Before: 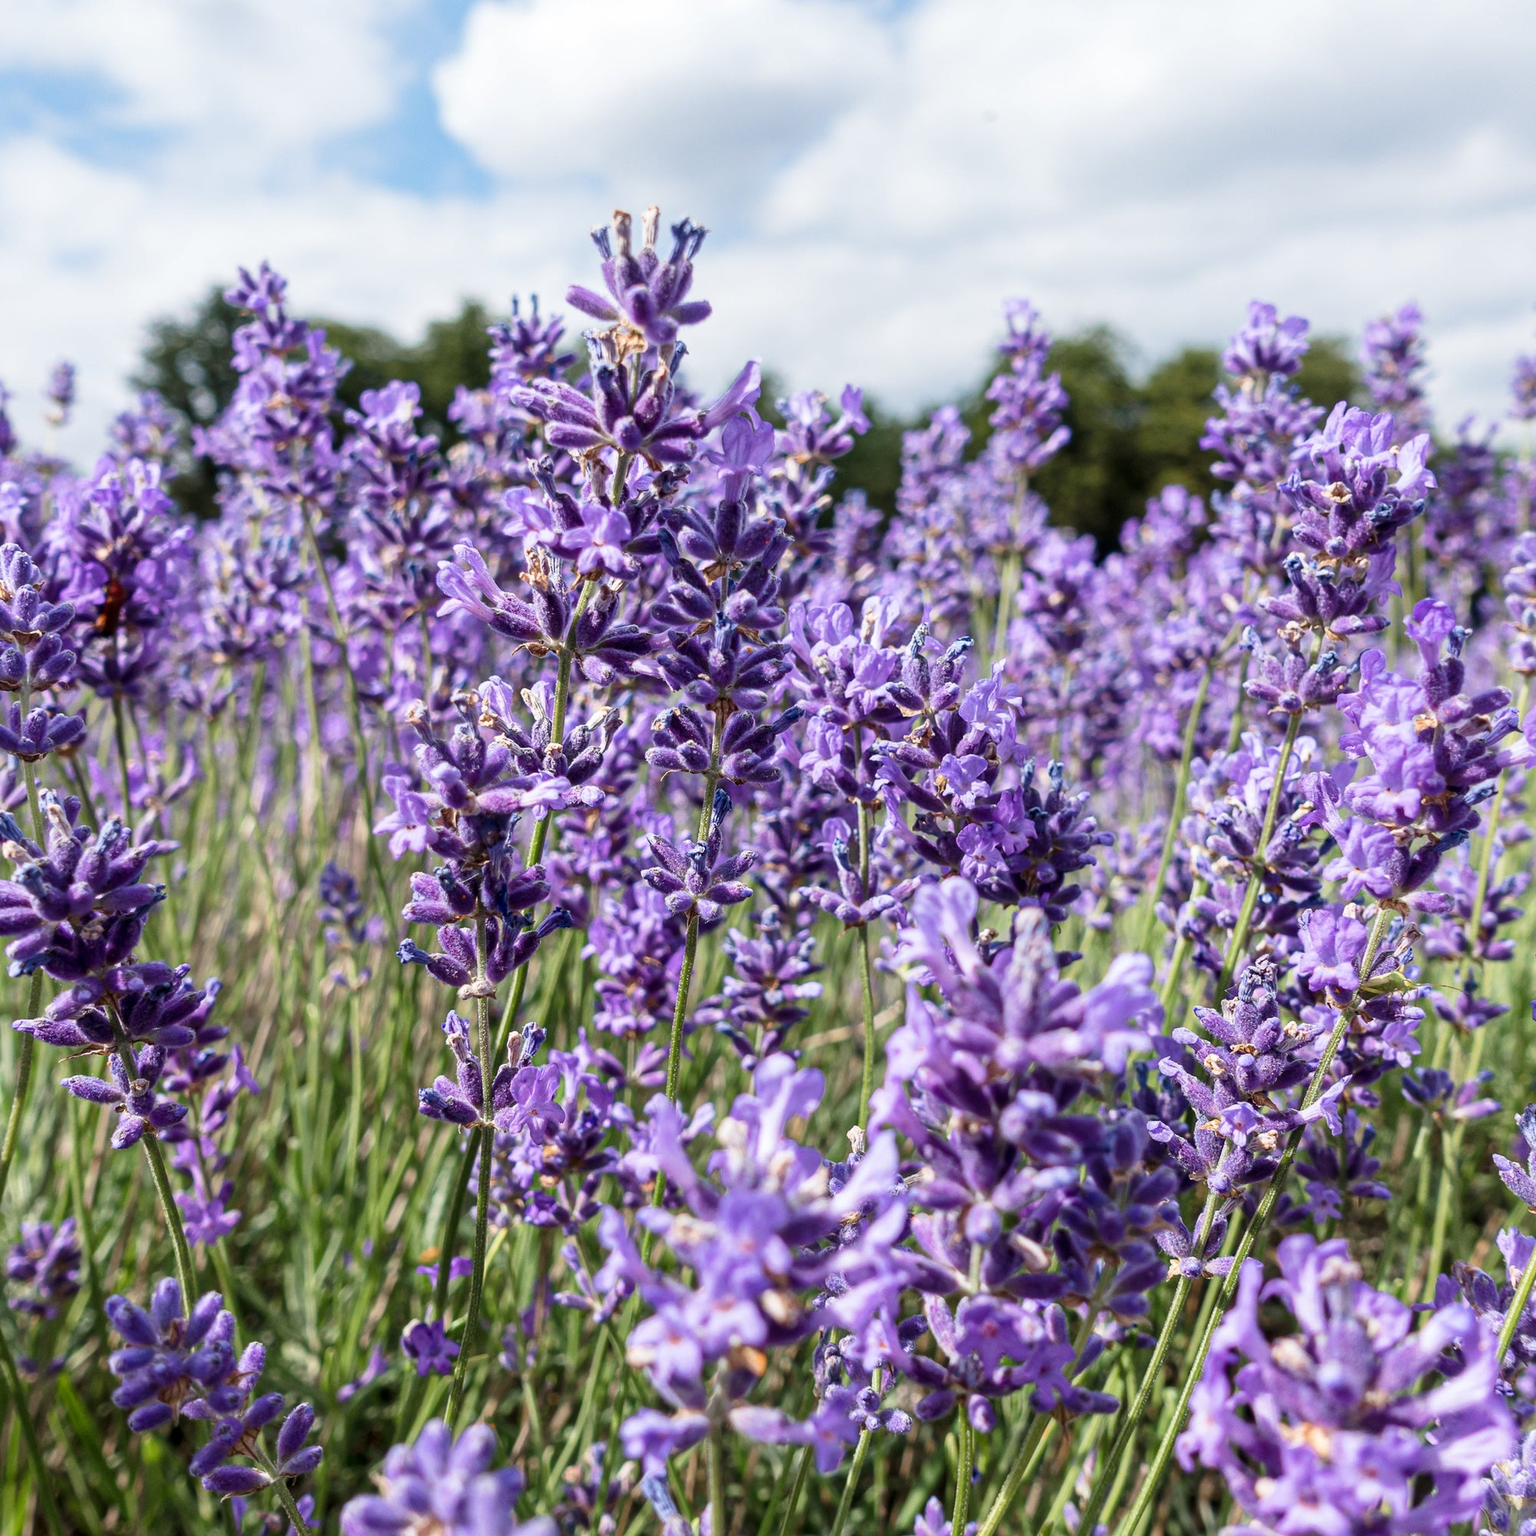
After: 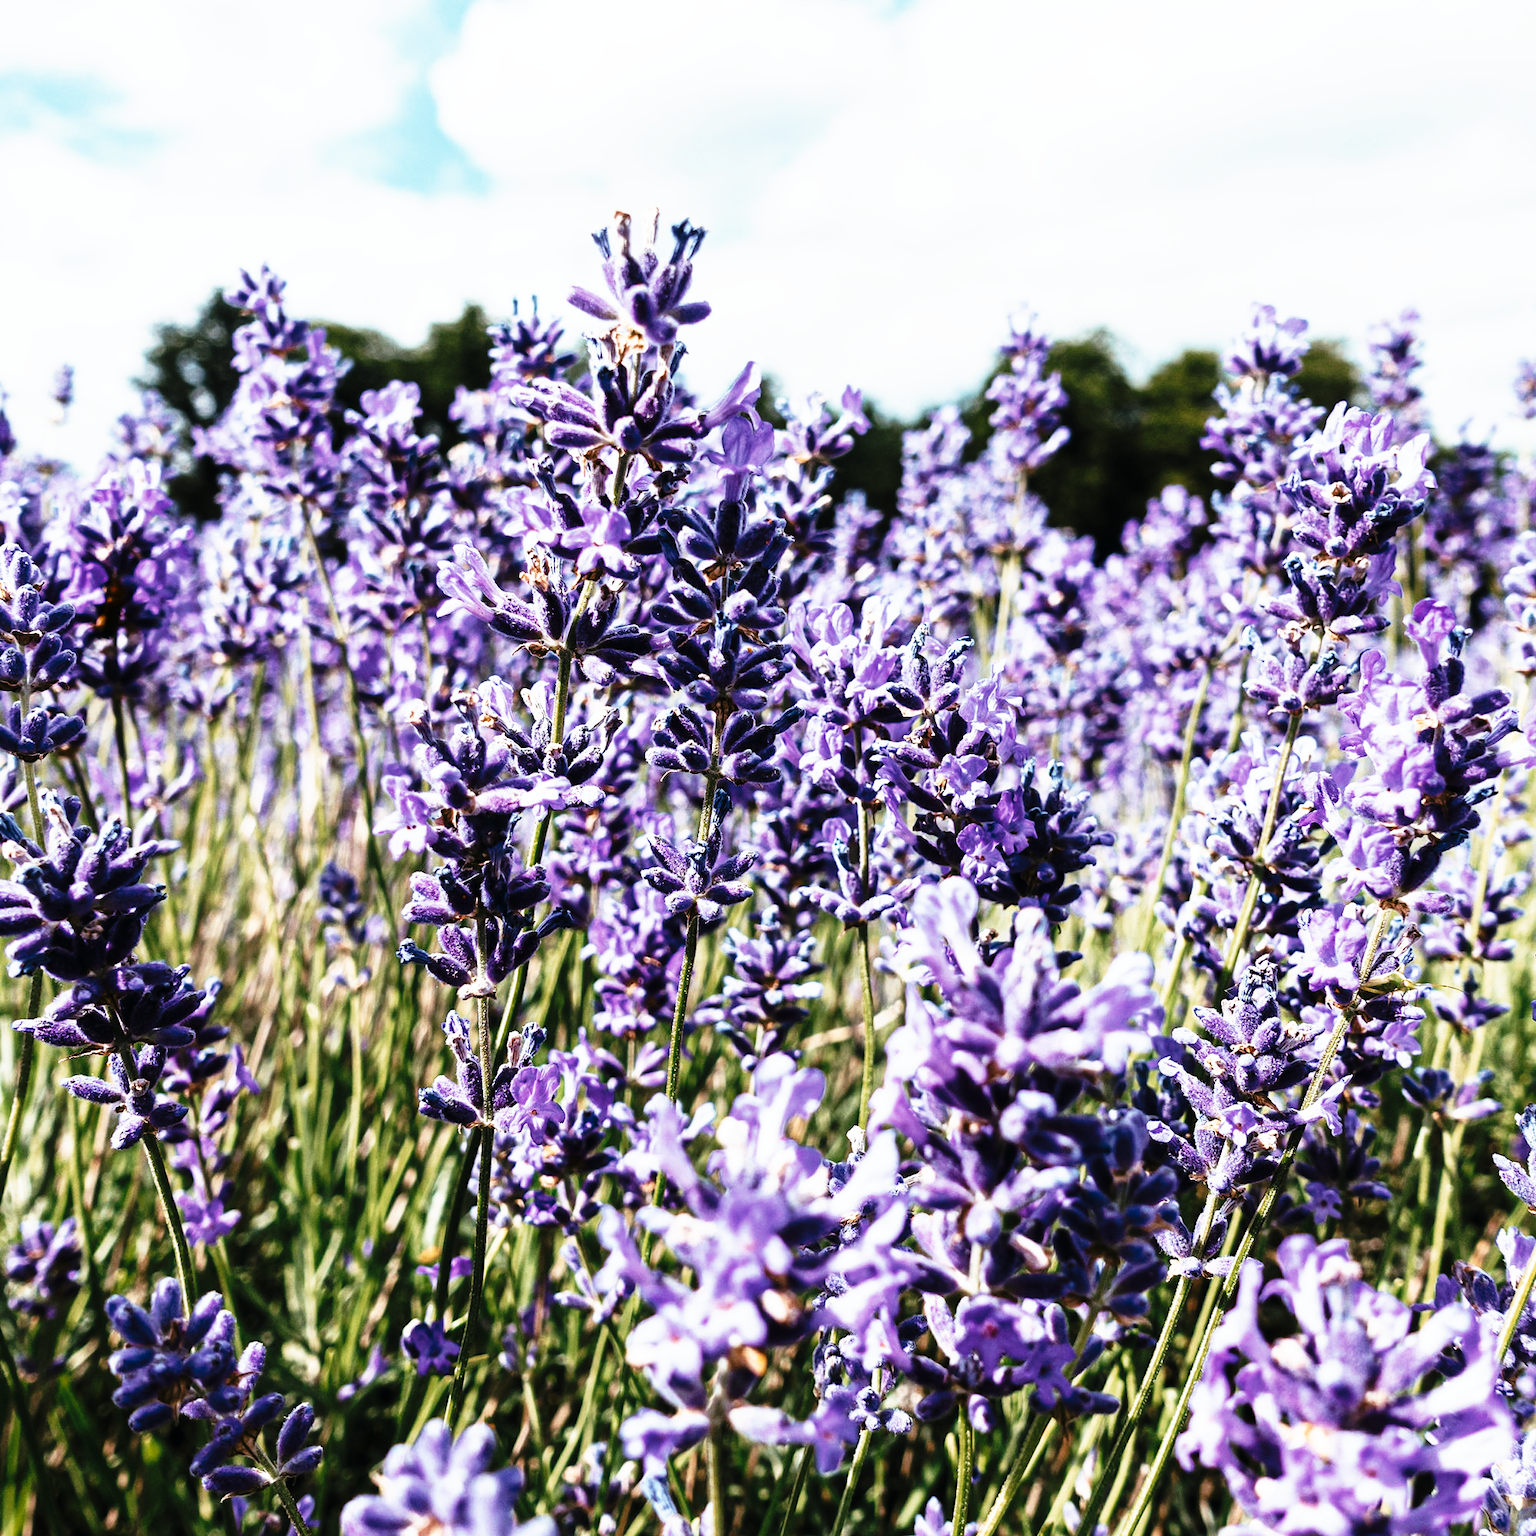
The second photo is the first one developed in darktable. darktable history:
tone curve: curves: ch0 [(0, 0) (0.003, 0.005) (0.011, 0.008) (0.025, 0.013) (0.044, 0.017) (0.069, 0.022) (0.1, 0.029) (0.136, 0.038) (0.177, 0.053) (0.224, 0.081) (0.277, 0.128) (0.335, 0.214) (0.399, 0.343) (0.468, 0.478) (0.543, 0.641) (0.623, 0.798) (0.709, 0.911) (0.801, 0.971) (0.898, 0.99) (1, 1)], preserve colors none
color look up table: target L [98.72, 84.62, 65.23, 78.75, 53.81, 69.77, 62.44, 45.18, 63.46, 43.43, 42.1, 30.7, 25.41, 3.5, 200.02, 73.68, 66.37, 53.25, 45.67, 47.93, 41.11, 45.41, 34.67, 29.05, 16.07, 85.19, 70.69, 68.59, 49.55, 54.84, 49.67, 50.99, 51.7, 44.21, 40.81, 39.97, 37.81, 32.81, 33.11, 33.44, 7.82, 18.22, 70, 53.28, 65.04, 52.02, 49.8, 43.79, 29.67], target a [0.163, -1.028, 2.335, -15.92, -15.08, -1.296, -19.44, -22.27, -4.96, -17.97, -13.55, -10.49, -20.34, -4.606, 0, 10.27, 7.437, 15.85, 33.28, 6.491, 28.87, 10.43, 20.07, 18.62, -0.422, 3.883, 17.06, -6.63, 34.93, 26.04, 31.53, 20.48, 1.731, 37.27, 25.21, -4.109, 15.06, 26.68, -0.273, -0.62, 13.5, -2.553, -20.45, -14.2, -10.63, -13.1, -13.09, -8.923, -5.804], target b [7.252, 20.26, 41.4, -10.54, -9.426, 39.49, 9.241, 17.76, 21.7, 6.616, -2.076, 15.7, 10.02, -1.29, 0, 6.81, 33.78, 33.31, -1.824, 28.42, 31.02, 17.26, 34.9, 33.59, 6.924, -2.53, -14.93, -15.59, -24.06, -21.06, -15.57, -4.434, -11.99, -25.29, -30.7, -17.08, -24.19, -10.53, -16.66, -16.15, -10.87, -19.67, -17.39, -10.5, -4.844, -11.51, -10.79, -5.534, -9.574], num patches 49
